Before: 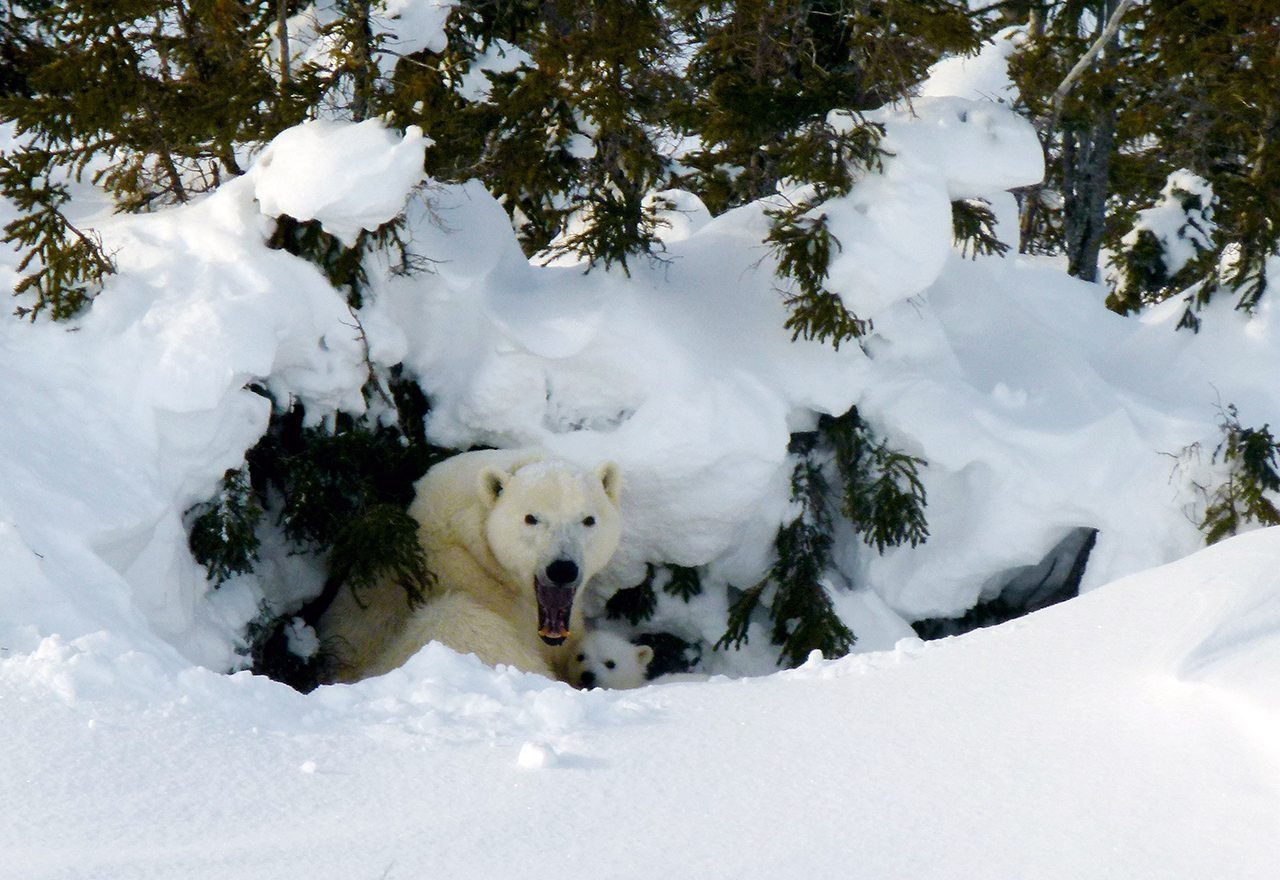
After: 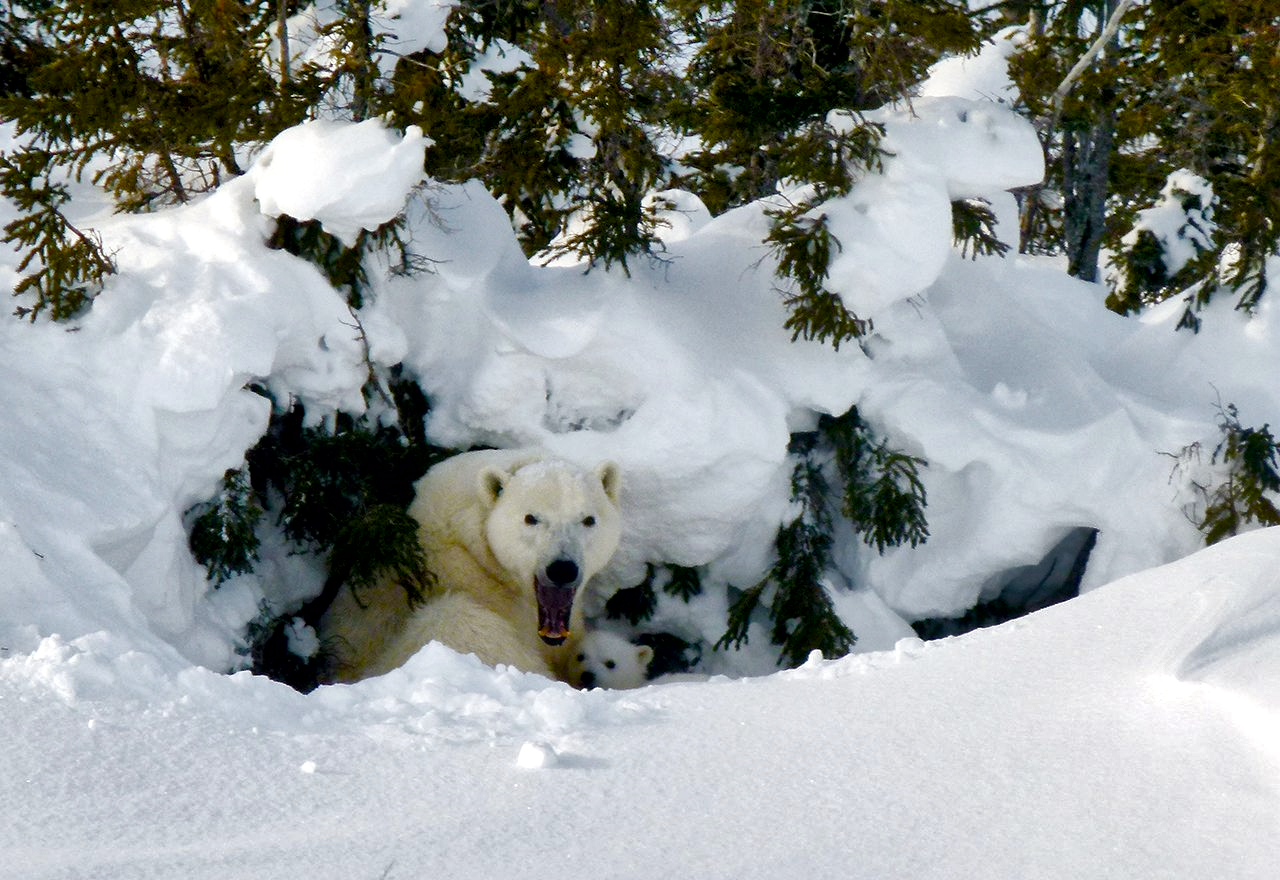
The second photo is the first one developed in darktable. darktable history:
local contrast: mode bilateral grid, contrast 20, coarseness 50, detail 144%, midtone range 0.2
color balance rgb: perceptual saturation grading › global saturation 20%, perceptual saturation grading › highlights -50%, perceptual saturation grading › shadows 30%
shadows and highlights: low approximation 0.01, soften with gaussian
